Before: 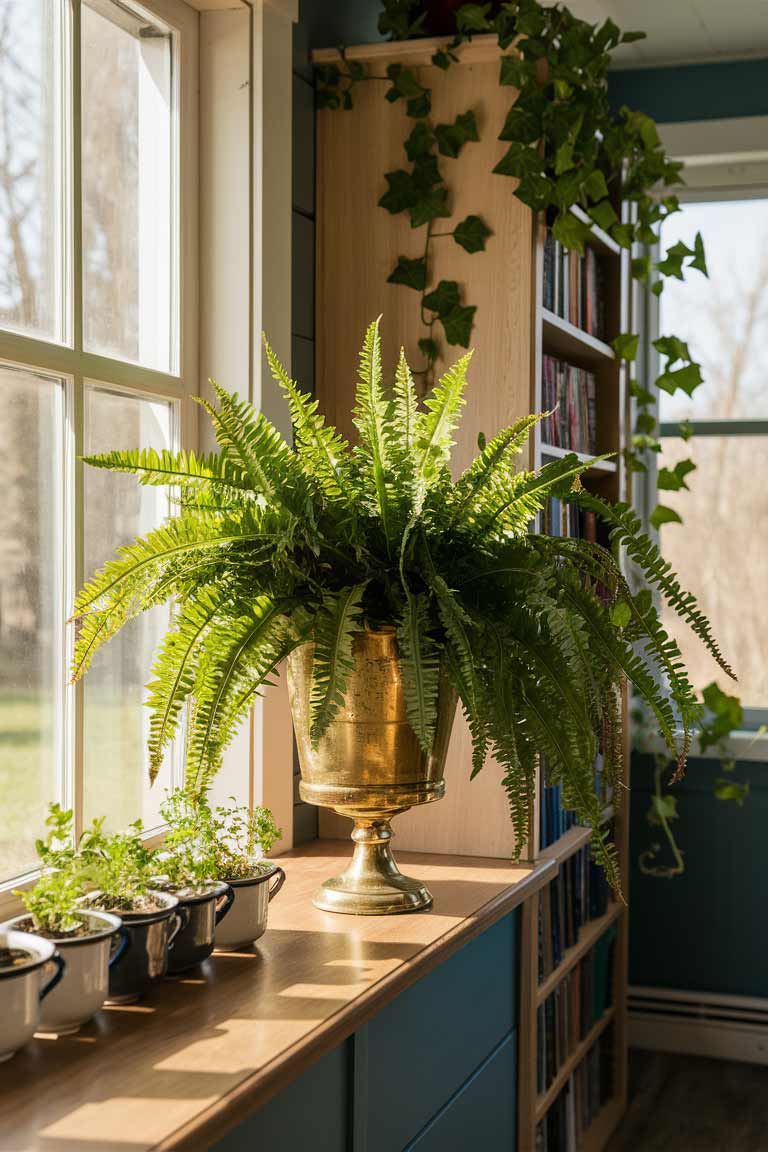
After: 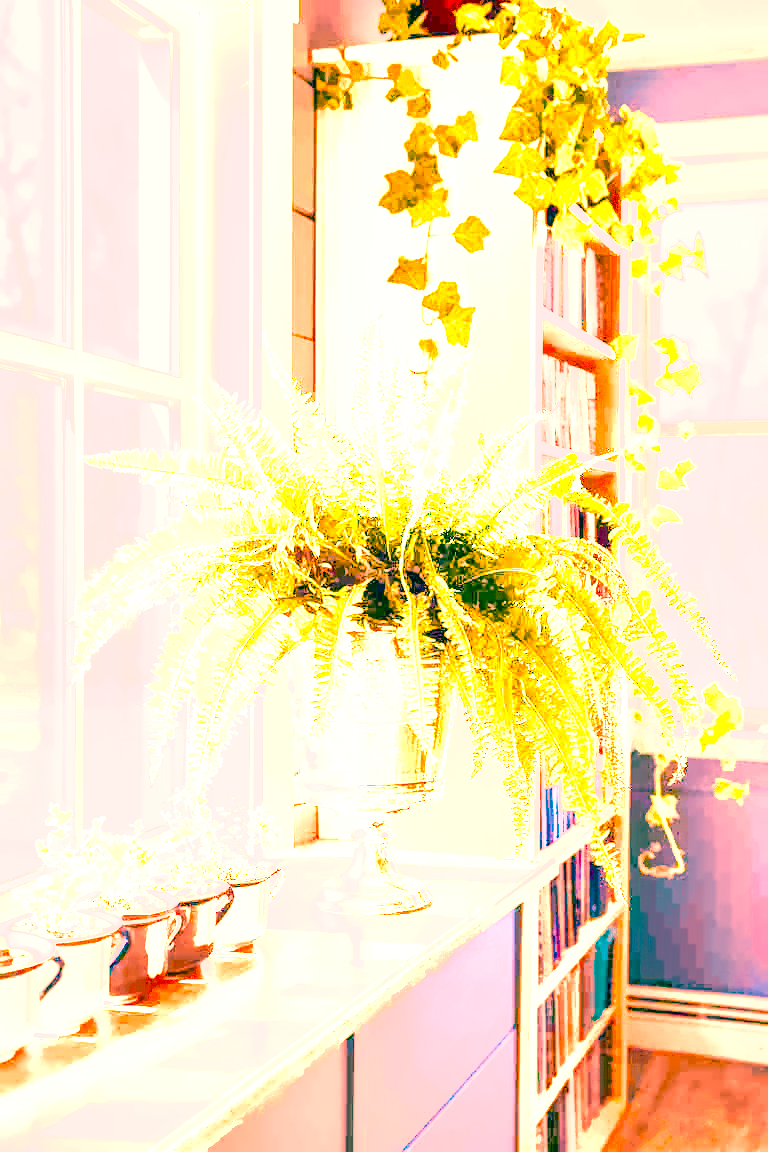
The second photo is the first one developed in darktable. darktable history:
white balance: red 2.229, blue 1.46
highlight reconstruction: method reconstruct color, iterations 1, diameter of reconstruction 64 px
raw chromatic aberrations: on, module defaults
hot pixels: on, module defaults
denoise (profiled): preserve shadows 1.11, scattering 0.121, a [-1, 0, 0], b [0, 0, 0], compensate highlight preservation false
exposure: black level correction 0.001, exposure 0.5 EV, compensate exposure bias true, compensate highlight preservation false
tone equalizer: on, module defaults
color calibration: x 0.37, y 0.382, temperature 4313.32 K
color balance: lift [1.005, 0.99, 1.007, 1.01], gamma [1, 0.979, 1.011, 1.021], gain [0.923, 1.098, 1.025, 0.902], input saturation 90.45%, contrast 7.73%, output saturation 105.91%
color balance rgb: linear chroma grading › global chroma 20%, perceptual saturation grading › global saturation 65%, perceptual saturation grading › highlights 50%, perceptual saturation grading › shadows 30%, perceptual brilliance grading › global brilliance 12%, perceptual brilliance grading › highlights 15%, global vibrance 20%
base curve: curves: ch0 [(0, 0) (0.028, 0.03) (0.121, 0.232) (0.46, 0.748) (0.859, 0.968) (1, 1)]
filmic rgb: black relative exposure -7.75 EV, white relative exposure 4.4 EV, threshold 3 EV, target black luminance 0%, hardness 3.76, latitude 50.51%, contrast 1.074, highlights saturation mix 10%, shadows ↔ highlights balance -0.22%, color science v4 (2020), enable highlight reconstruction true
tone curve: curves: ch0 [(0, 0.081) (0.483, 0.453) (0.881, 0.992)]
levels: levels [0.026, 0.507, 0.987]
shadows and highlights: shadows 37.27, highlights -28.18, soften with gaussian
local contrast: on, module defaults
local contrast #1: highlights 19%, detail 186%
color correction: highlights a* 17.88, highlights b* 18.79
color zones: curves: ch0 [(0.018, 0.548) (0.197, 0.654) (0.425, 0.447) (0.605, 0.658) (0.732, 0.579)]; ch1 [(0.105, 0.531) (0.224, 0.531) (0.386, 0.39) (0.618, 0.456) (0.732, 0.456) (0.956, 0.421)]; ch2 [(0.039, 0.583) (0.215, 0.465) (0.399, 0.544) (0.465, 0.548) (0.614, 0.447) (0.724, 0.43) (0.882, 0.623) (0.956, 0.632)]
